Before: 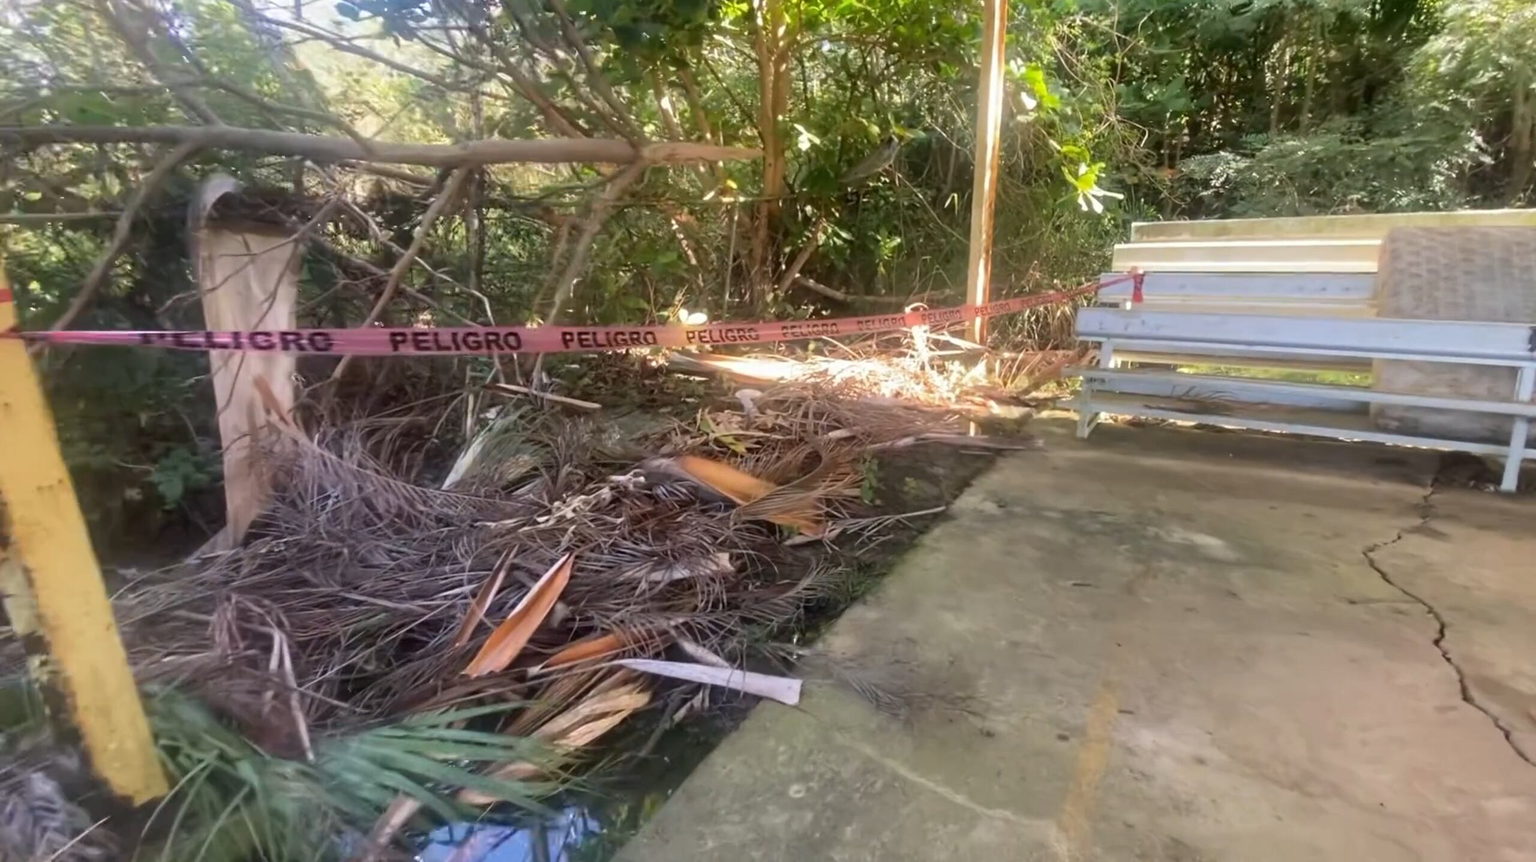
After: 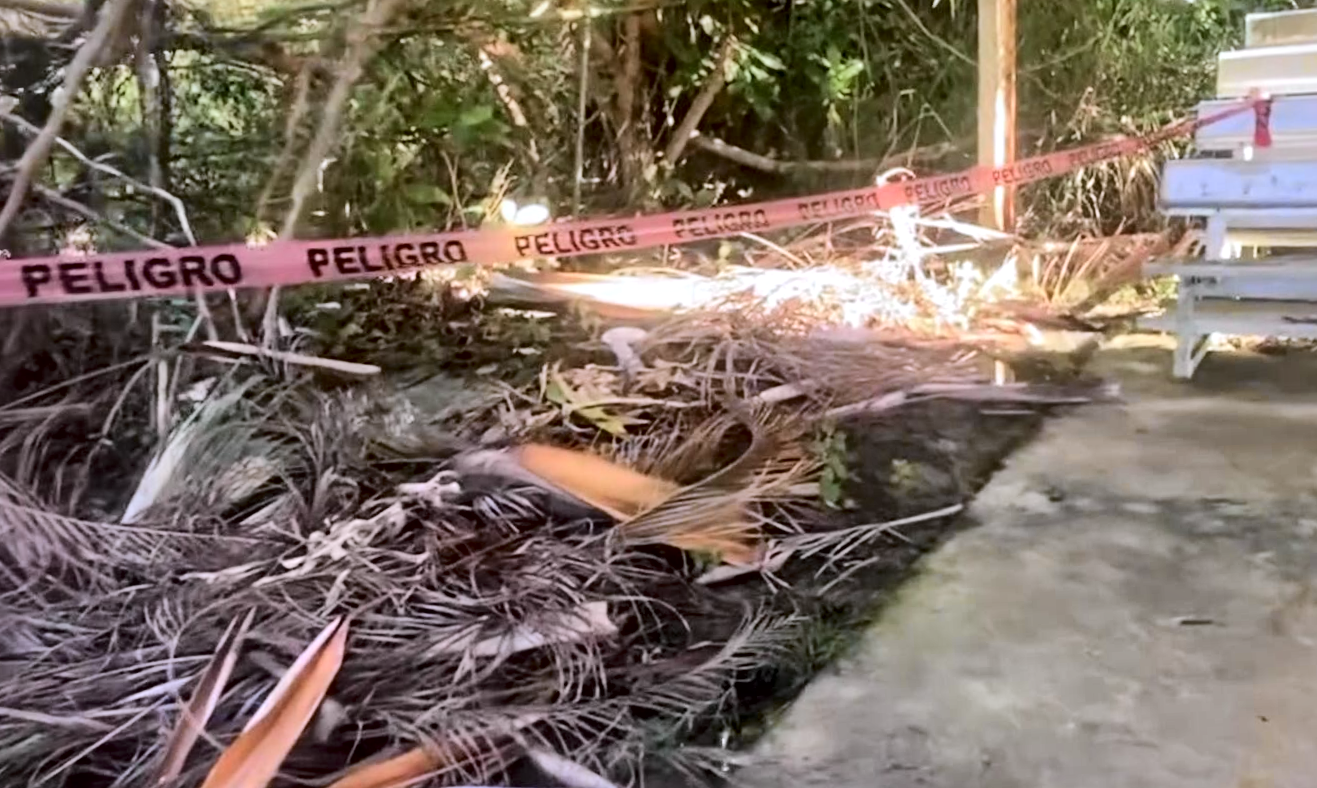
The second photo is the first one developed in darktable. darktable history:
white balance: red 0.967, blue 1.119, emerald 0.756
local contrast: mode bilateral grid, contrast 20, coarseness 50, detail 171%, midtone range 0.2
levels: levels [0, 0.51, 1]
tone curve: curves: ch0 [(0, 0.019) (0.066, 0.043) (0.189, 0.182) (0.359, 0.417) (0.485, 0.576) (0.656, 0.734) (0.851, 0.861) (0.997, 0.959)]; ch1 [(0, 0) (0.179, 0.123) (0.381, 0.36) (0.425, 0.41) (0.474, 0.472) (0.499, 0.501) (0.514, 0.517) (0.571, 0.584) (0.649, 0.677) (0.812, 0.856) (1, 1)]; ch2 [(0, 0) (0.246, 0.214) (0.421, 0.427) (0.459, 0.484) (0.5, 0.504) (0.518, 0.523) (0.529, 0.544) (0.56, 0.581) (0.617, 0.631) (0.744, 0.734) (0.867, 0.821) (0.993, 0.889)], color space Lab, independent channels, preserve colors none
crop: left 25%, top 25%, right 25%, bottom 25%
rotate and perspective: rotation -3.18°, automatic cropping off
